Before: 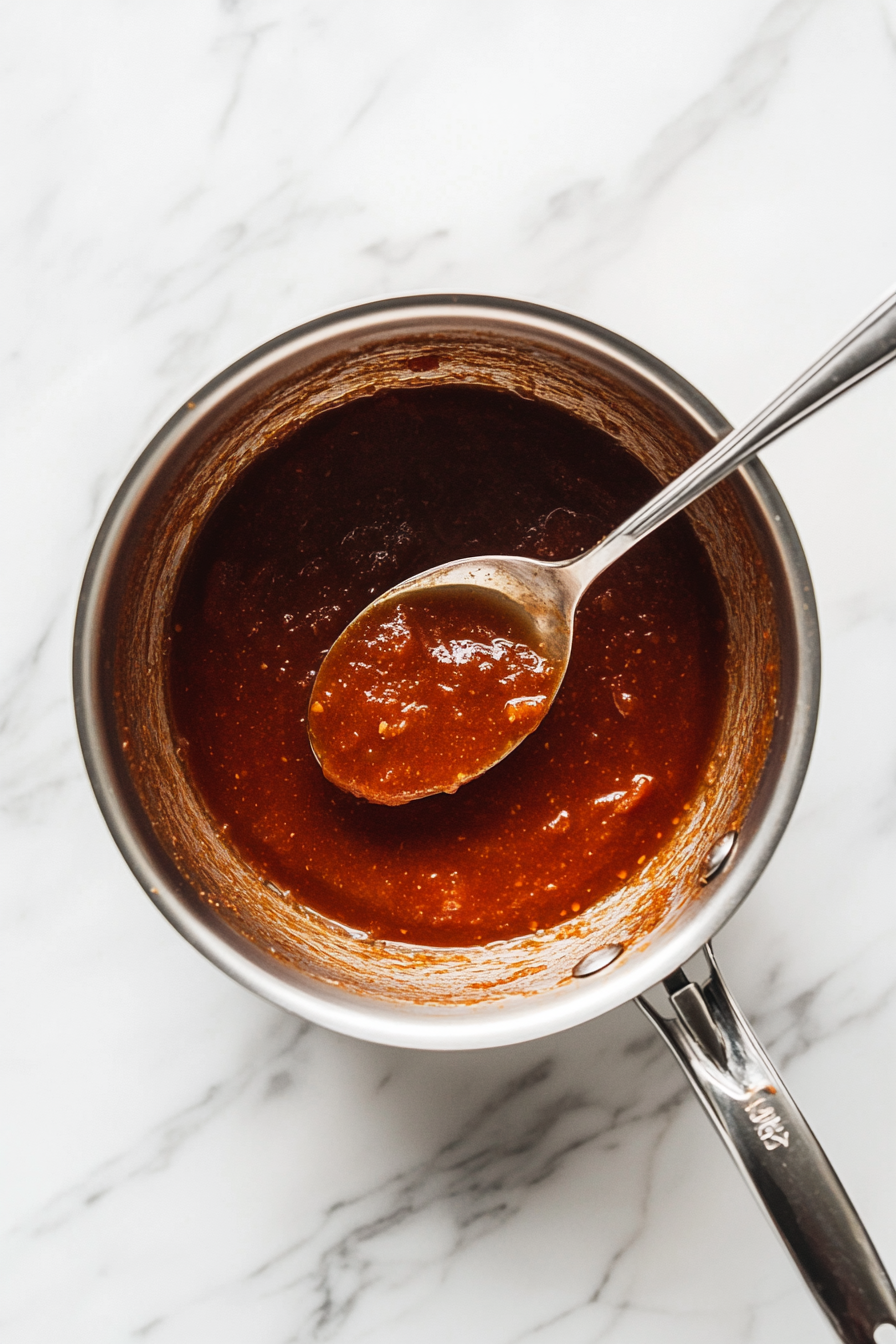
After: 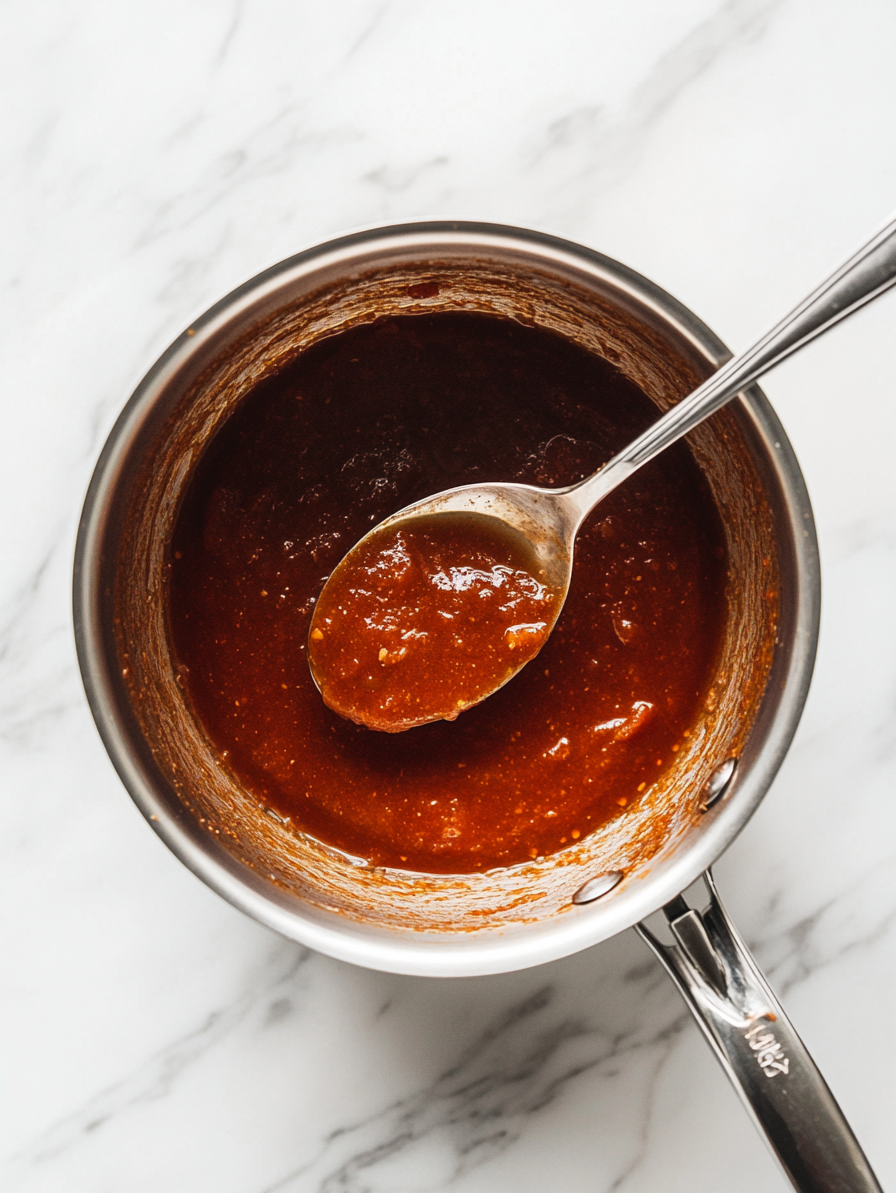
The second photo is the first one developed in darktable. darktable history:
crop and rotate: top 5.5%, bottom 5.674%
